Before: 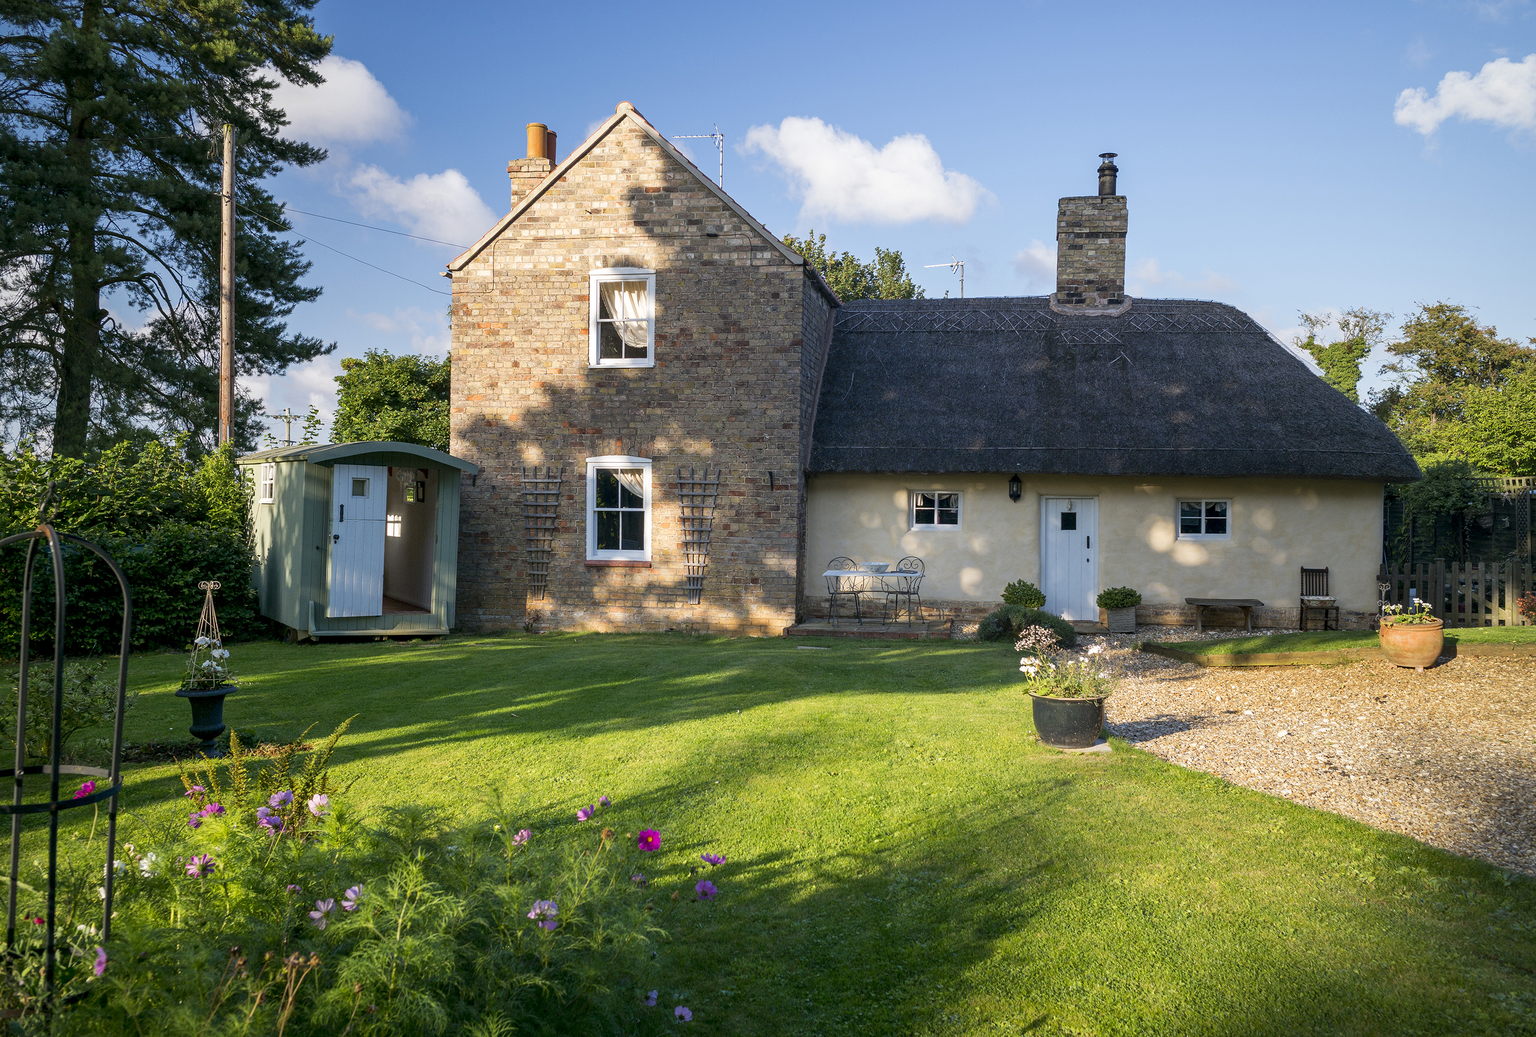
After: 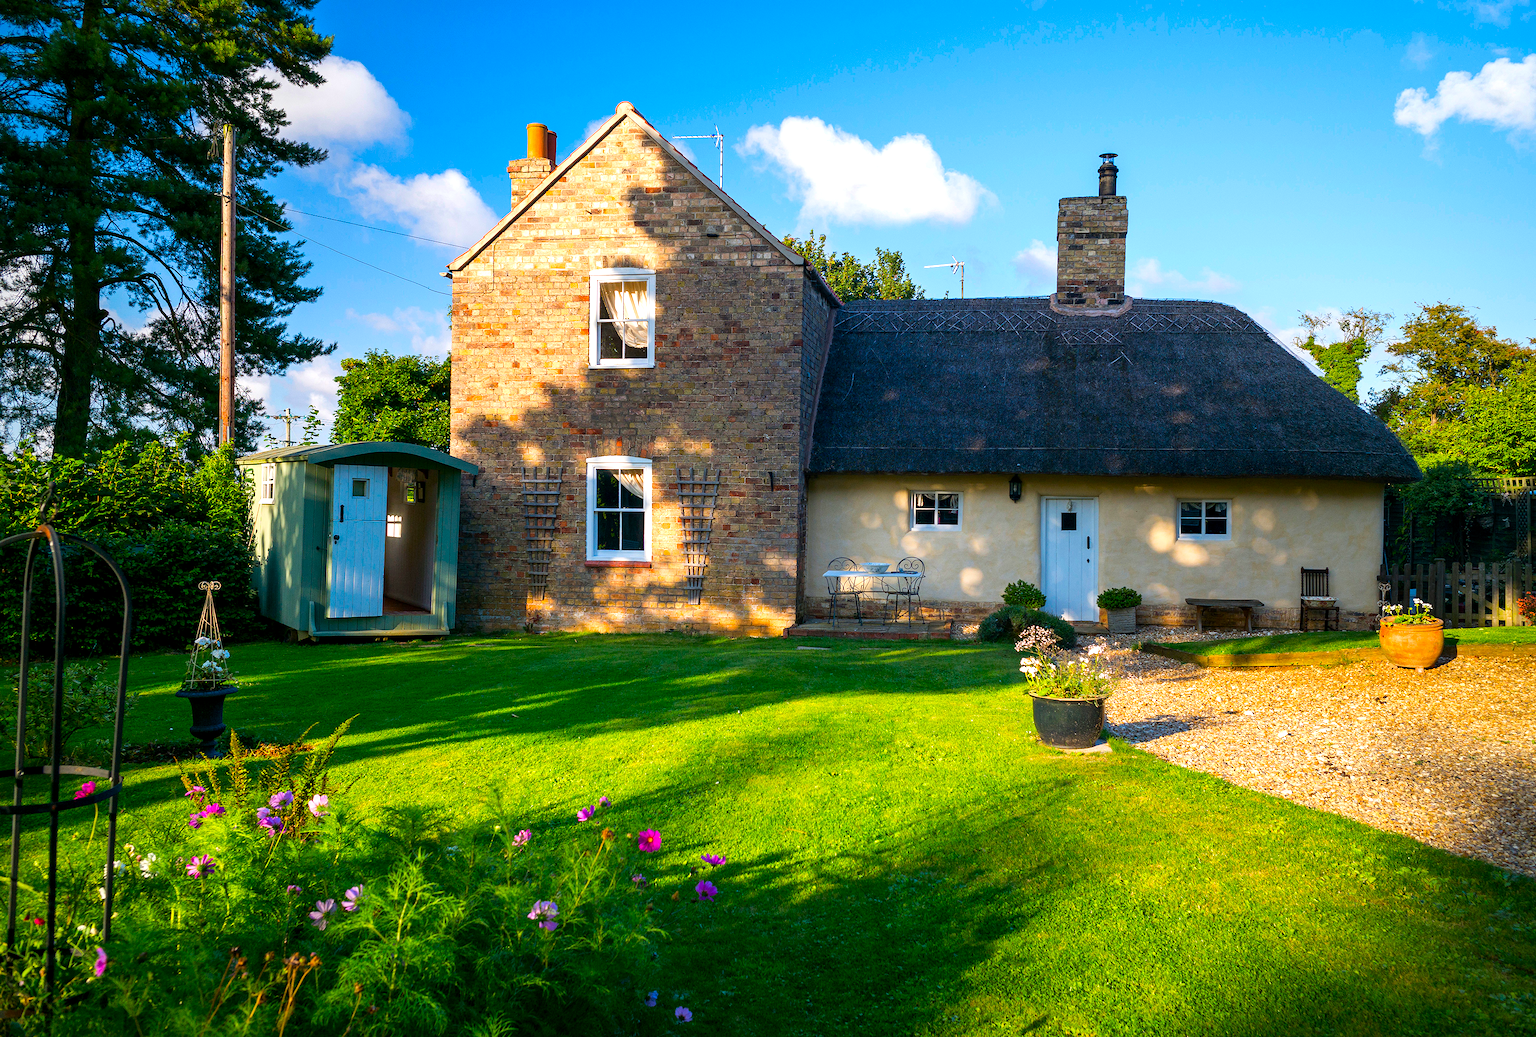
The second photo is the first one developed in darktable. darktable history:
shadows and highlights: radius 331.84, shadows 53.55, highlights -100, compress 94.63%, highlights color adjustment 73.23%, soften with gaussian
color balance rgb: linear chroma grading › global chroma 10%, global vibrance 10%, contrast 15%, saturation formula JzAzBz (2021)
contrast brightness saturation: saturation 0.5
